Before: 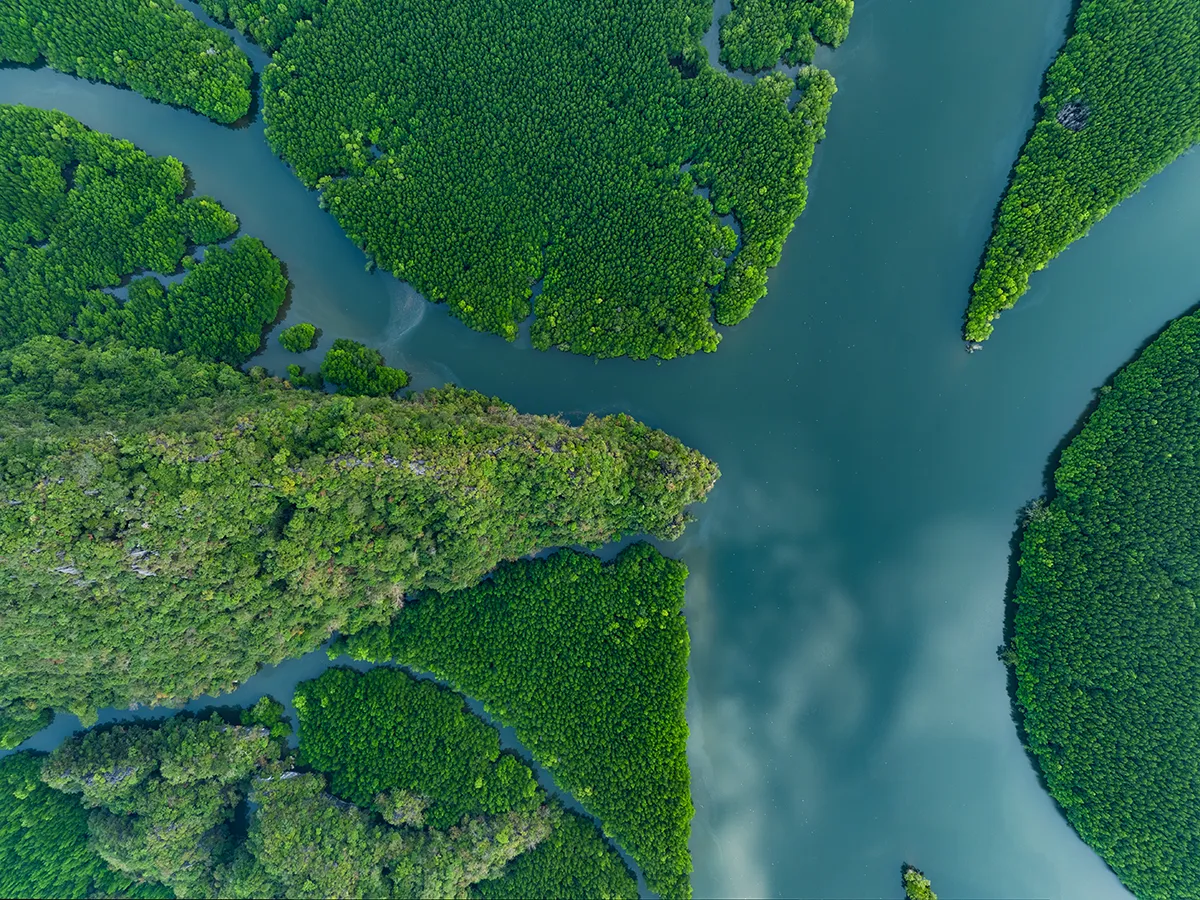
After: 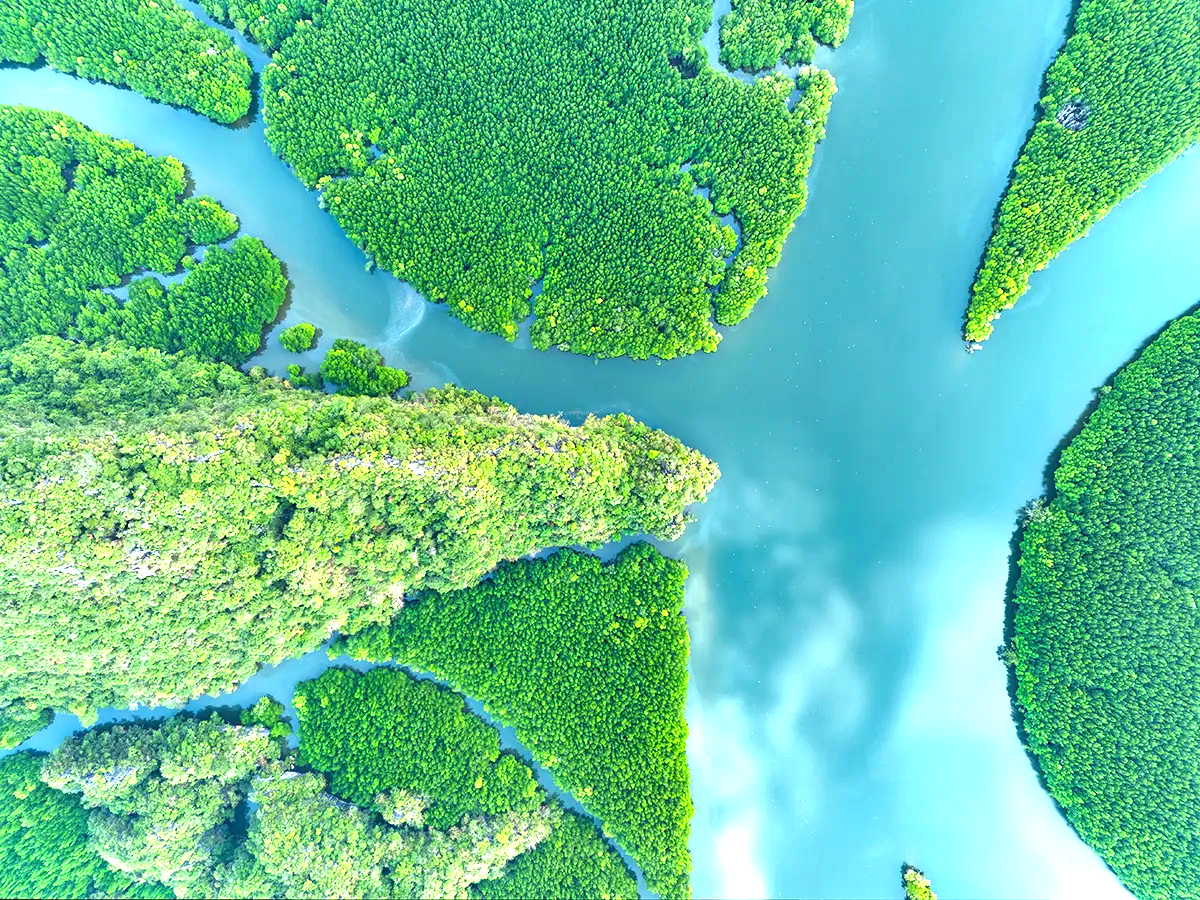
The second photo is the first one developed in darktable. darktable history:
exposure: exposure 2.207 EV, compensate highlight preservation false
